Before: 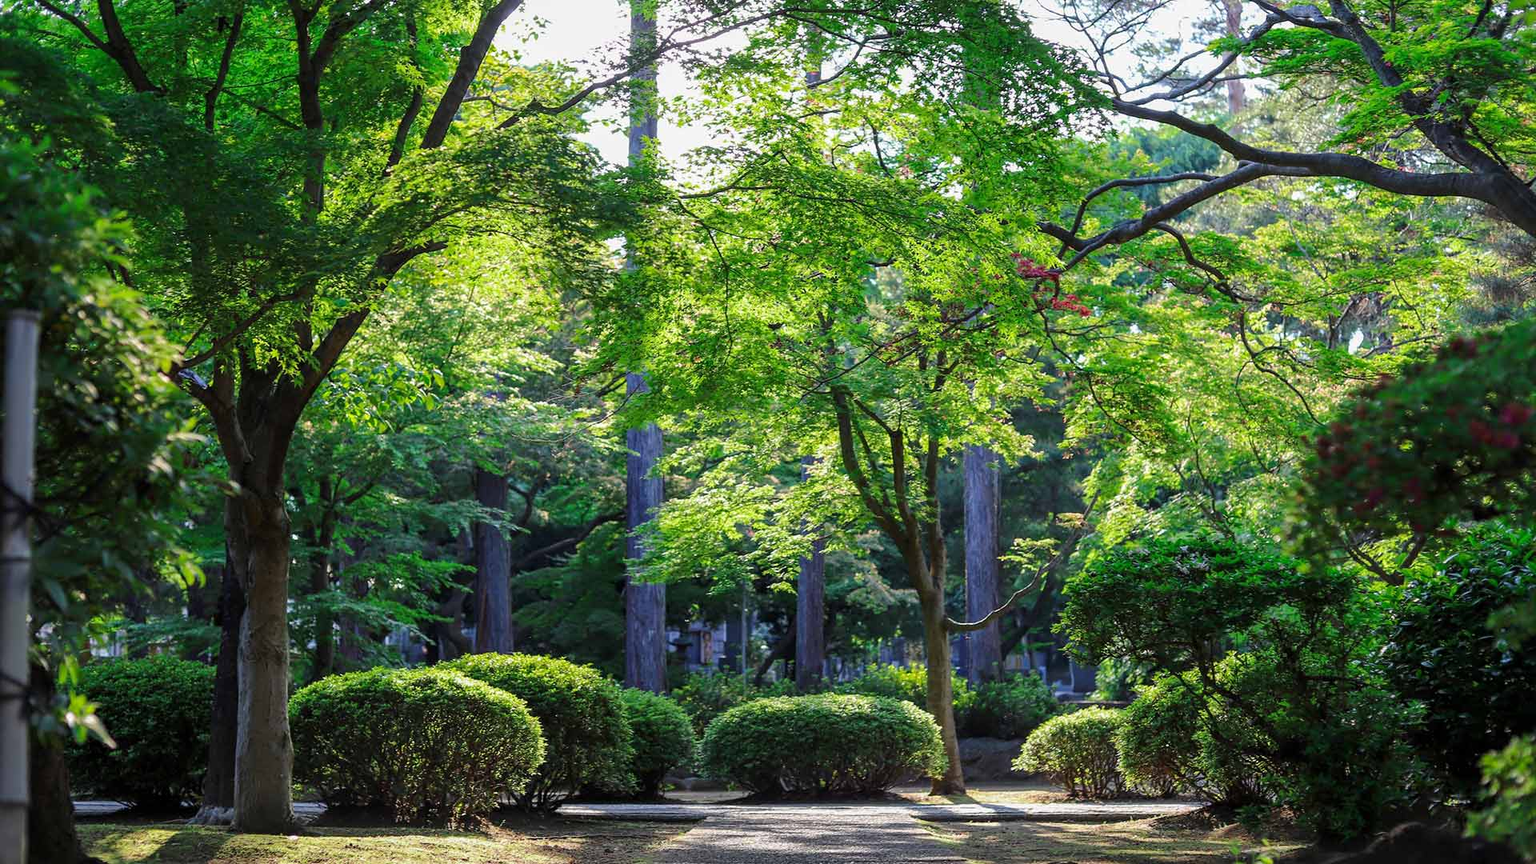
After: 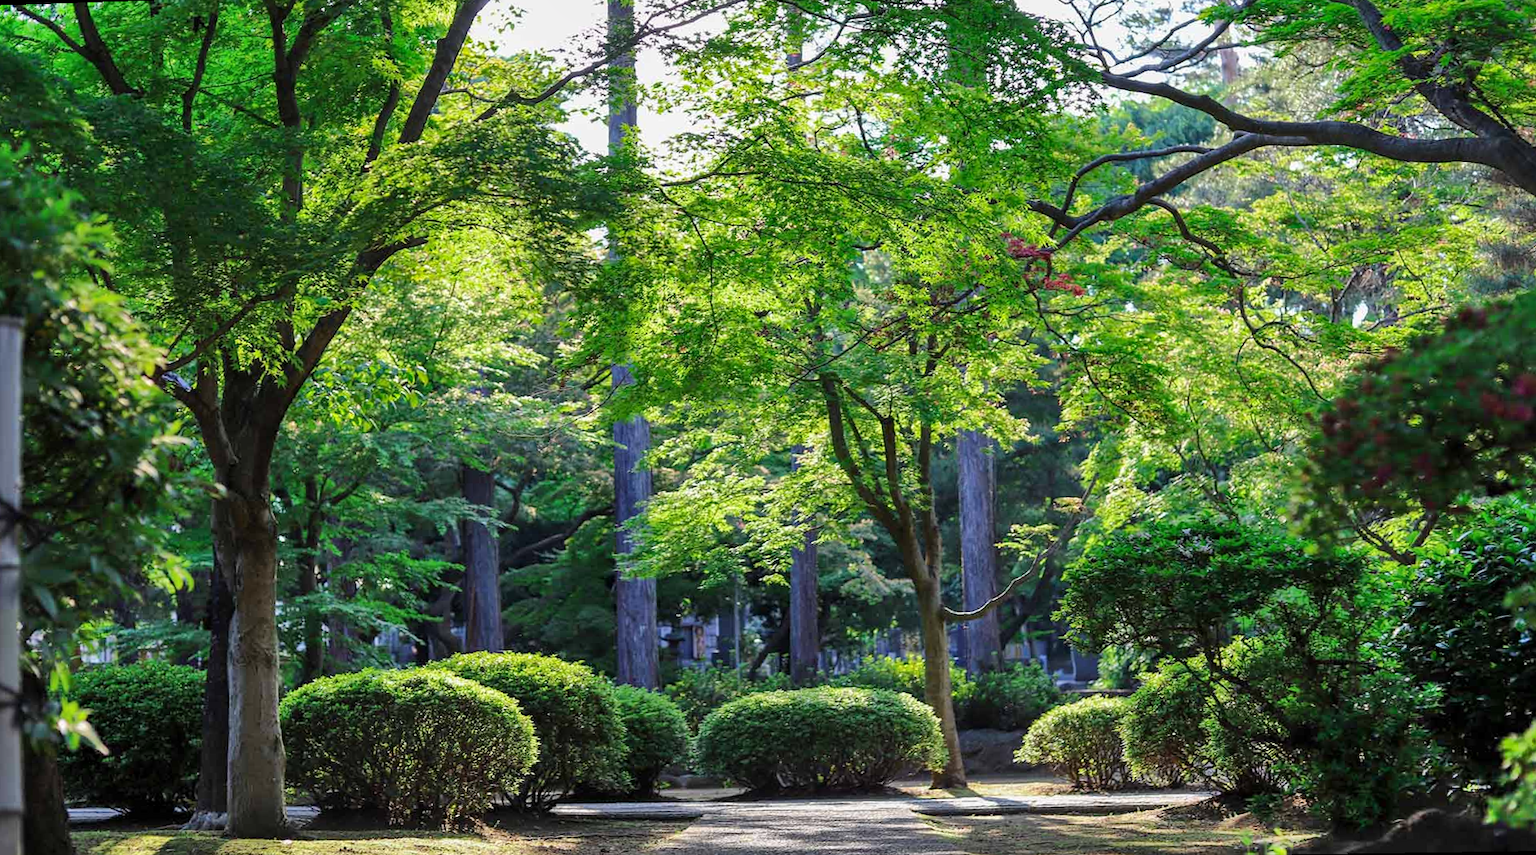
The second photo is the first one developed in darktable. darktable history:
color zones: curves: ch1 [(0.077, 0.436) (0.25, 0.5) (0.75, 0.5)]
shadows and highlights: soften with gaussian
rotate and perspective: rotation -1.32°, lens shift (horizontal) -0.031, crop left 0.015, crop right 0.985, crop top 0.047, crop bottom 0.982
